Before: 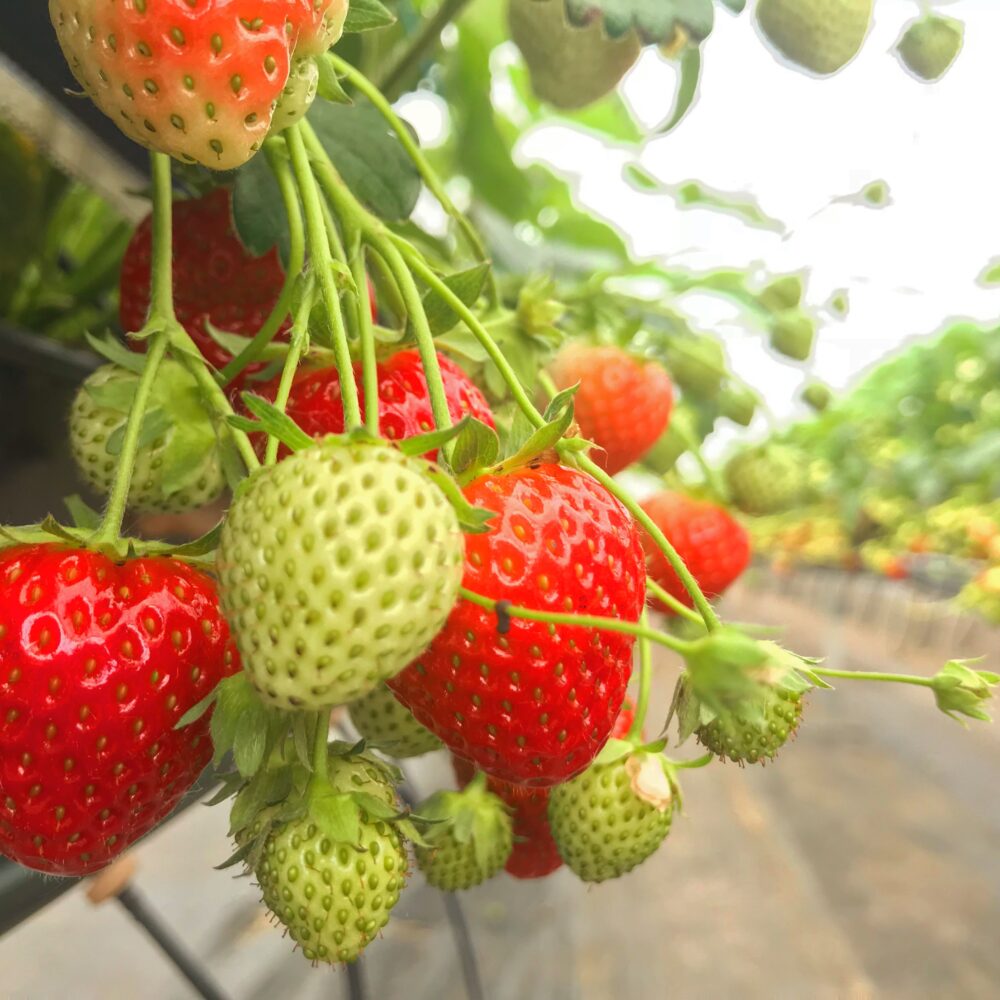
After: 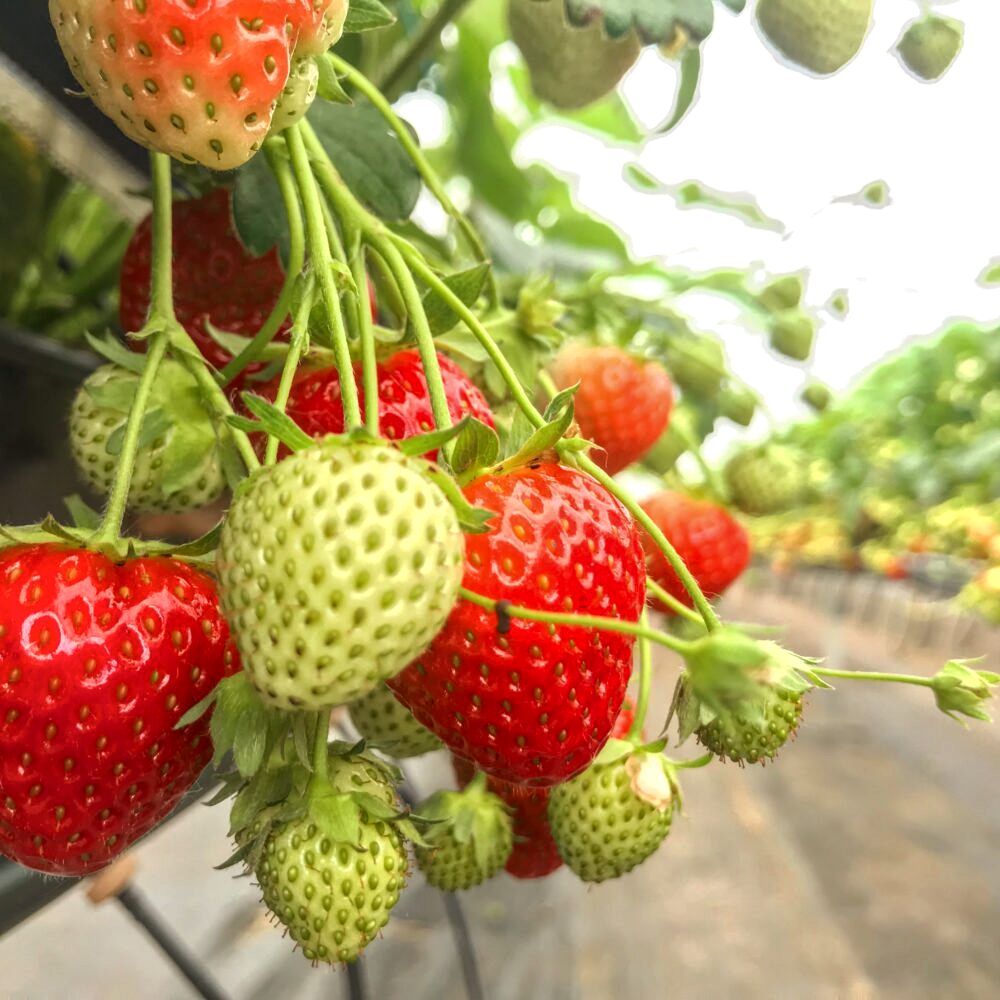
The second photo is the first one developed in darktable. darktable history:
local contrast: highlights 62%, detail 143%, midtone range 0.424
